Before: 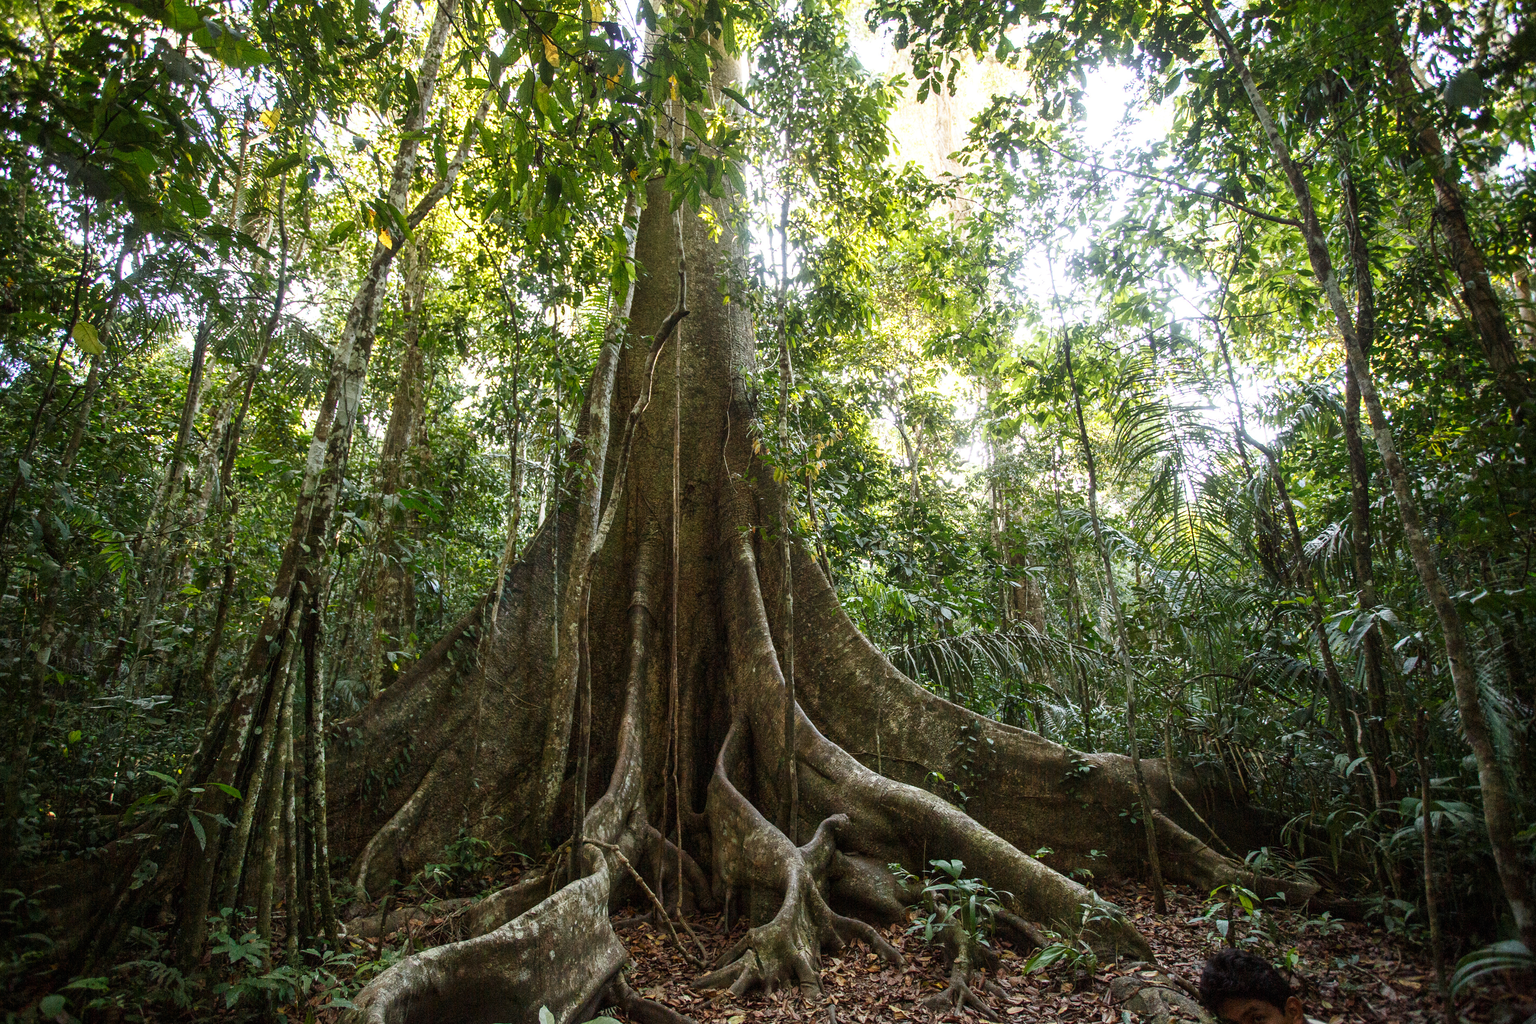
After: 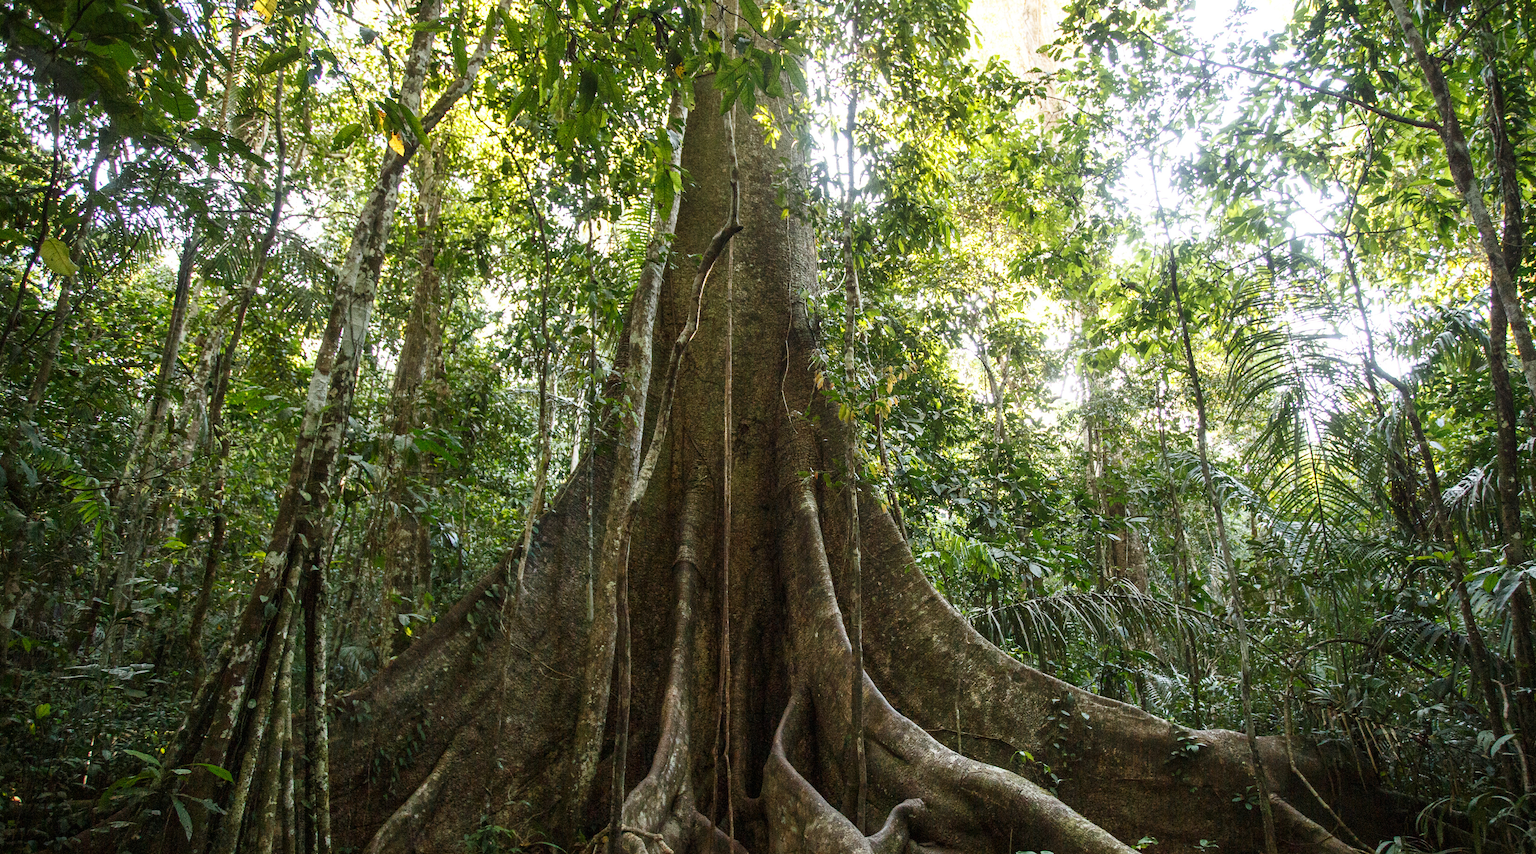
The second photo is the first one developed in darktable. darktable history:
crop and rotate: left 2.443%, top 11.019%, right 9.736%, bottom 15.7%
